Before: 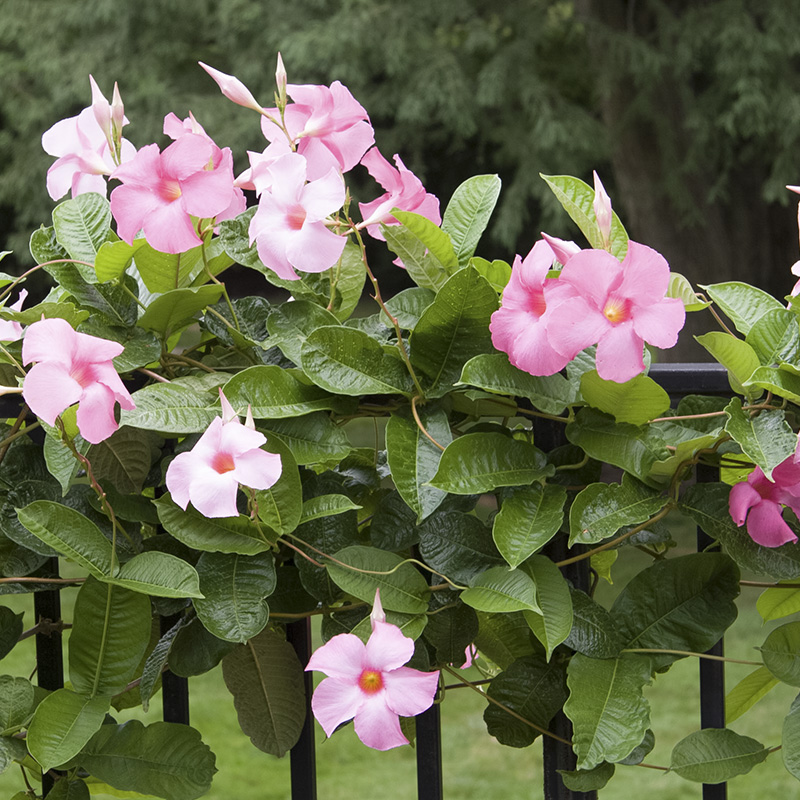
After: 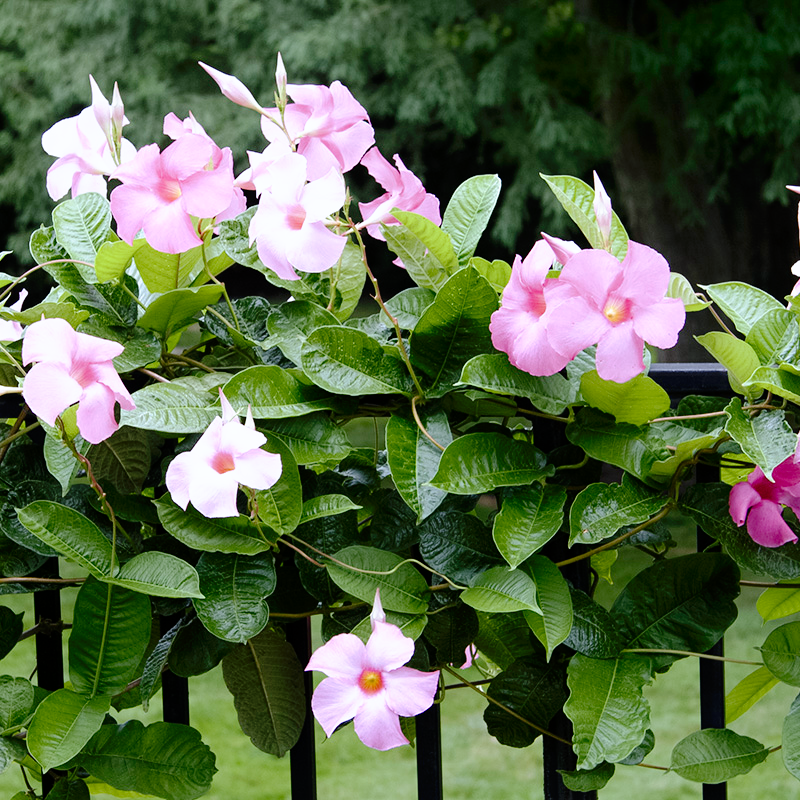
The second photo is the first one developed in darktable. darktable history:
tone curve: curves: ch0 [(0, 0) (0.003, 0) (0.011, 0.001) (0.025, 0.001) (0.044, 0.002) (0.069, 0.007) (0.1, 0.015) (0.136, 0.027) (0.177, 0.066) (0.224, 0.122) (0.277, 0.219) (0.335, 0.327) (0.399, 0.432) (0.468, 0.527) (0.543, 0.615) (0.623, 0.695) (0.709, 0.777) (0.801, 0.874) (0.898, 0.973) (1, 1)], preserve colors none
shadows and highlights: shadows -54.3, highlights 86.09, soften with gaussian
tone equalizer: -7 EV 0.18 EV, -6 EV 0.12 EV, -5 EV 0.08 EV, -4 EV 0.04 EV, -2 EV -0.02 EV, -1 EV -0.04 EV, +0 EV -0.06 EV, luminance estimator HSV value / RGB max
color calibration: illuminant custom, x 0.368, y 0.373, temperature 4330.32 K
